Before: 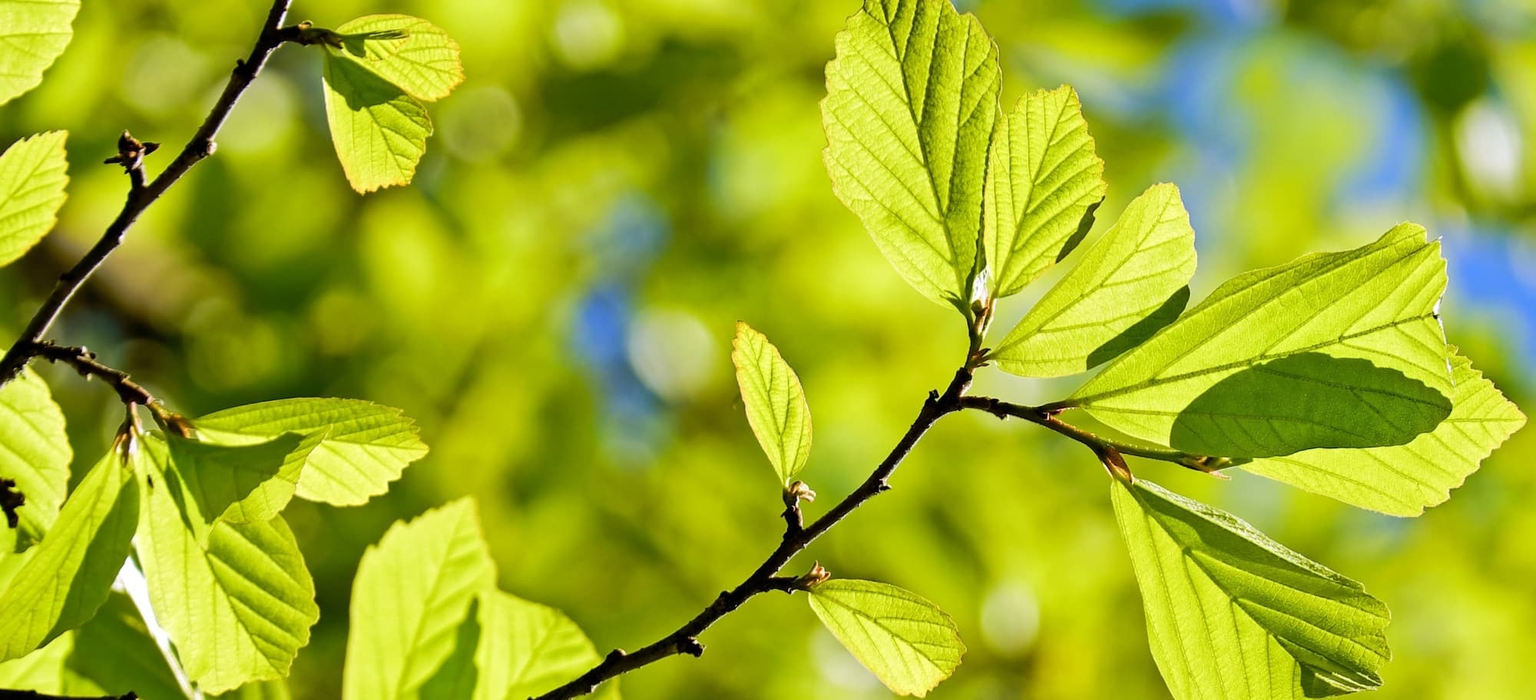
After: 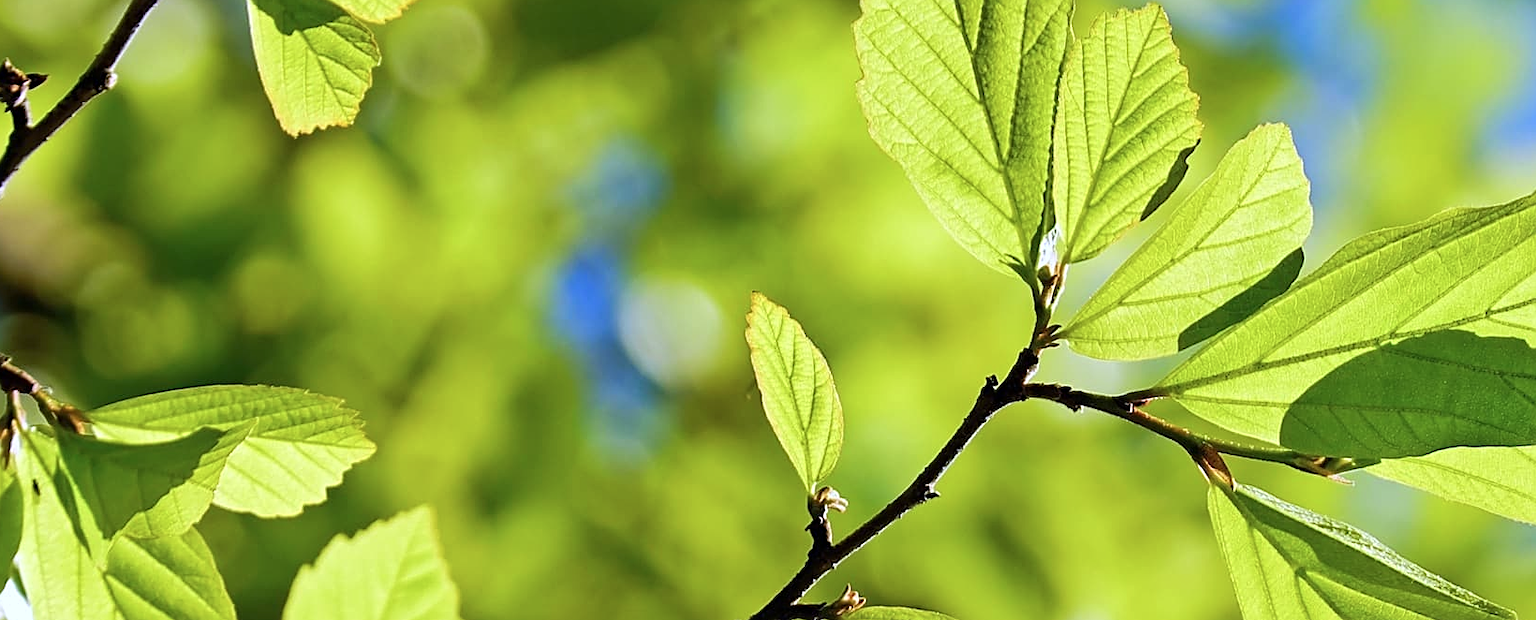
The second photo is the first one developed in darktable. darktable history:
sharpen: on, module defaults
crop: left 7.856%, top 11.836%, right 10.12%, bottom 15.387%
rgb levels: preserve colors max RGB
color calibration: illuminant as shot in camera, x 0.37, y 0.382, temperature 4313.32 K
